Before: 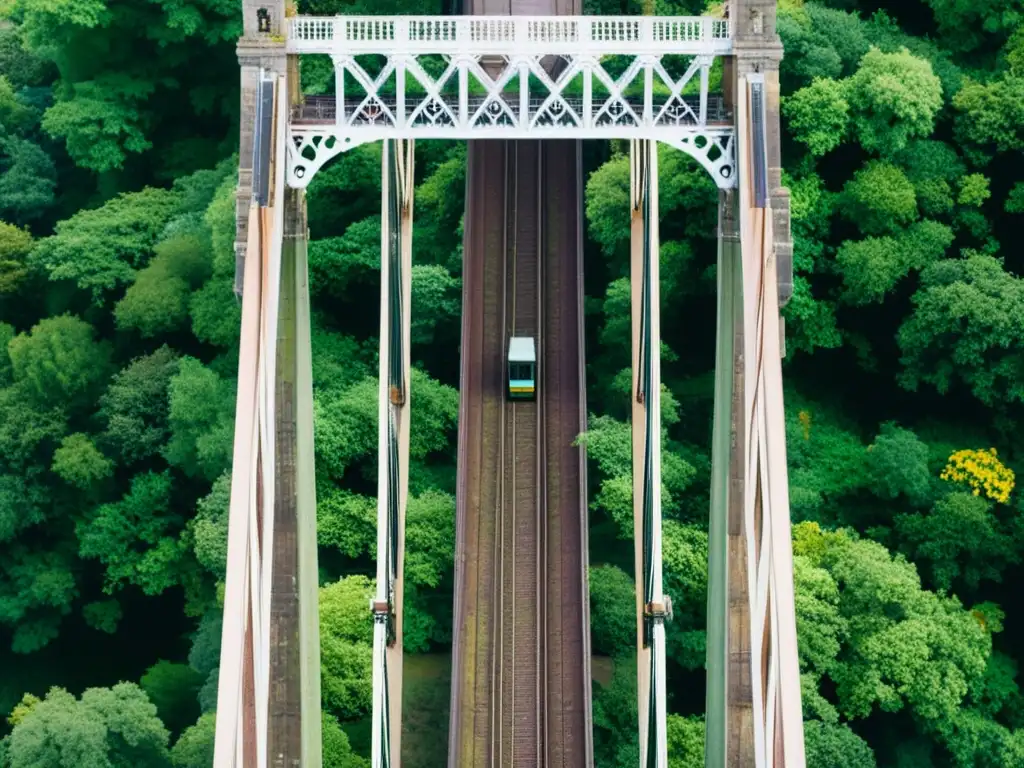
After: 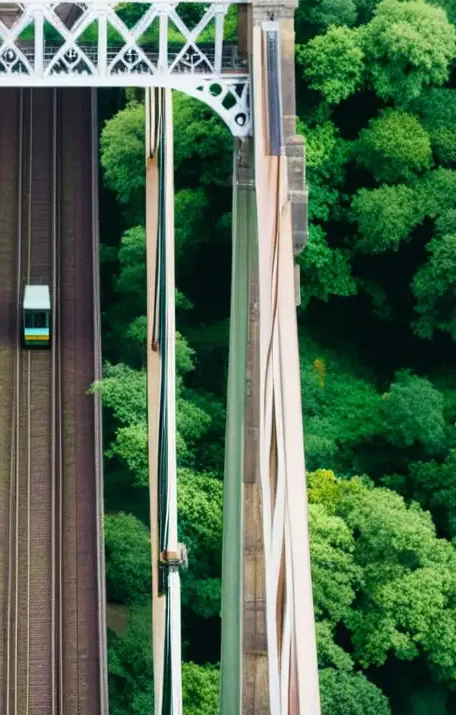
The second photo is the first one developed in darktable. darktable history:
crop: left 47.454%, top 6.807%, right 8.005%
